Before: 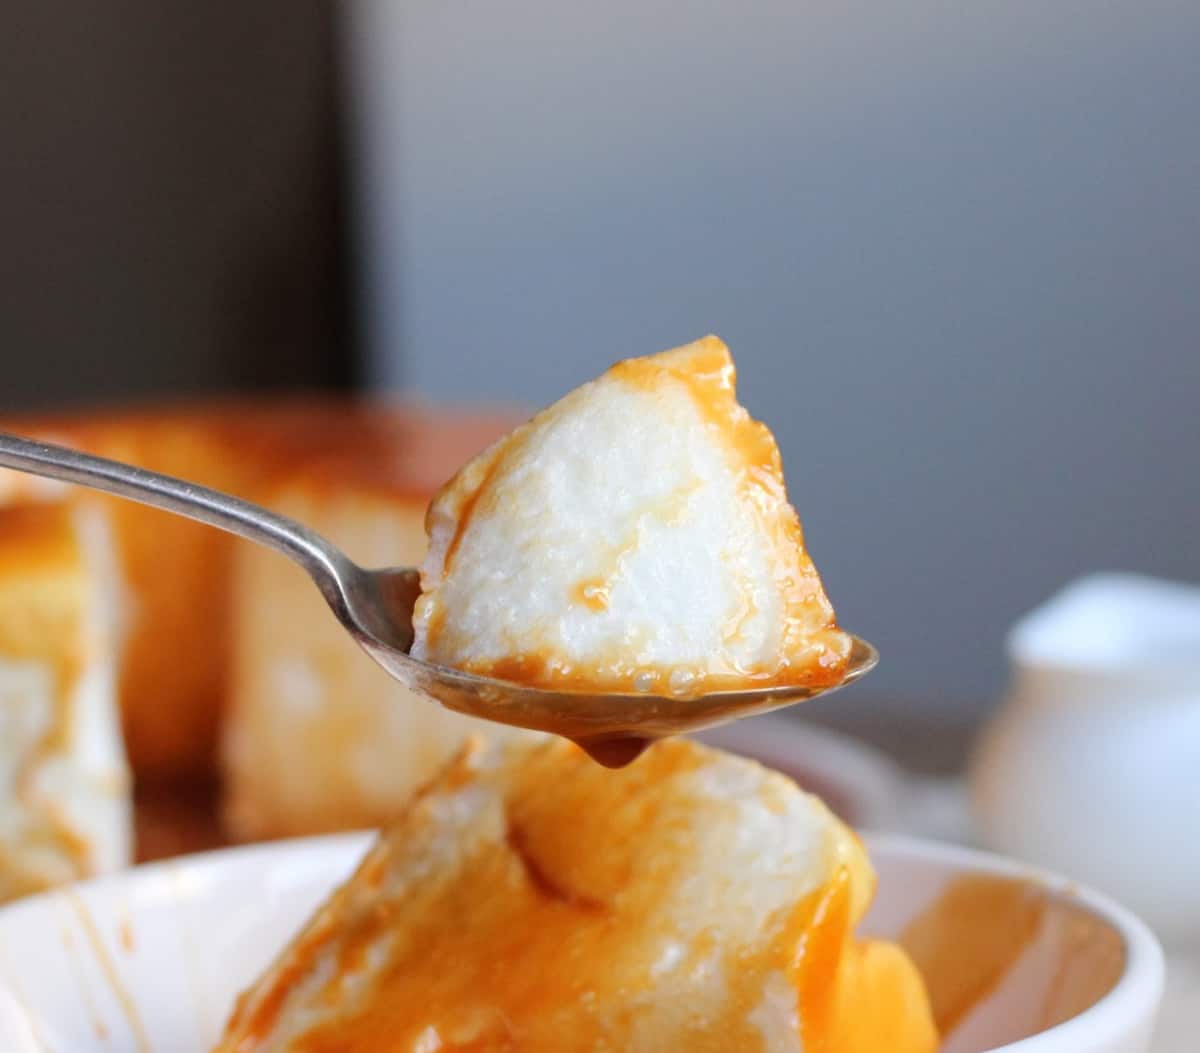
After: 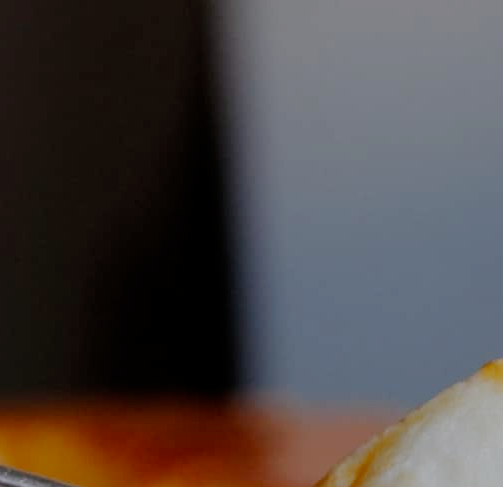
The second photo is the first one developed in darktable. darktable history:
crop and rotate: left 10.817%, top 0.062%, right 47.194%, bottom 53.626%
filmic rgb: middle gray luminance 30%, black relative exposure -9 EV, white relative exposure 7 EV, threshold 6 EV, target black luminance 0%, hardness 2.94, latitude 2.04%, contrast 0.963, highlights saturation mix 5%, shadows ↔ highlights balance 12.16%, add noise in highlights 0, preserve chrominance no, color science v3 (2019), use custom middle-gray values true, iterations of high-quality reconstruction 0, contrast in highlights soft, enable highlight reconstruction true
